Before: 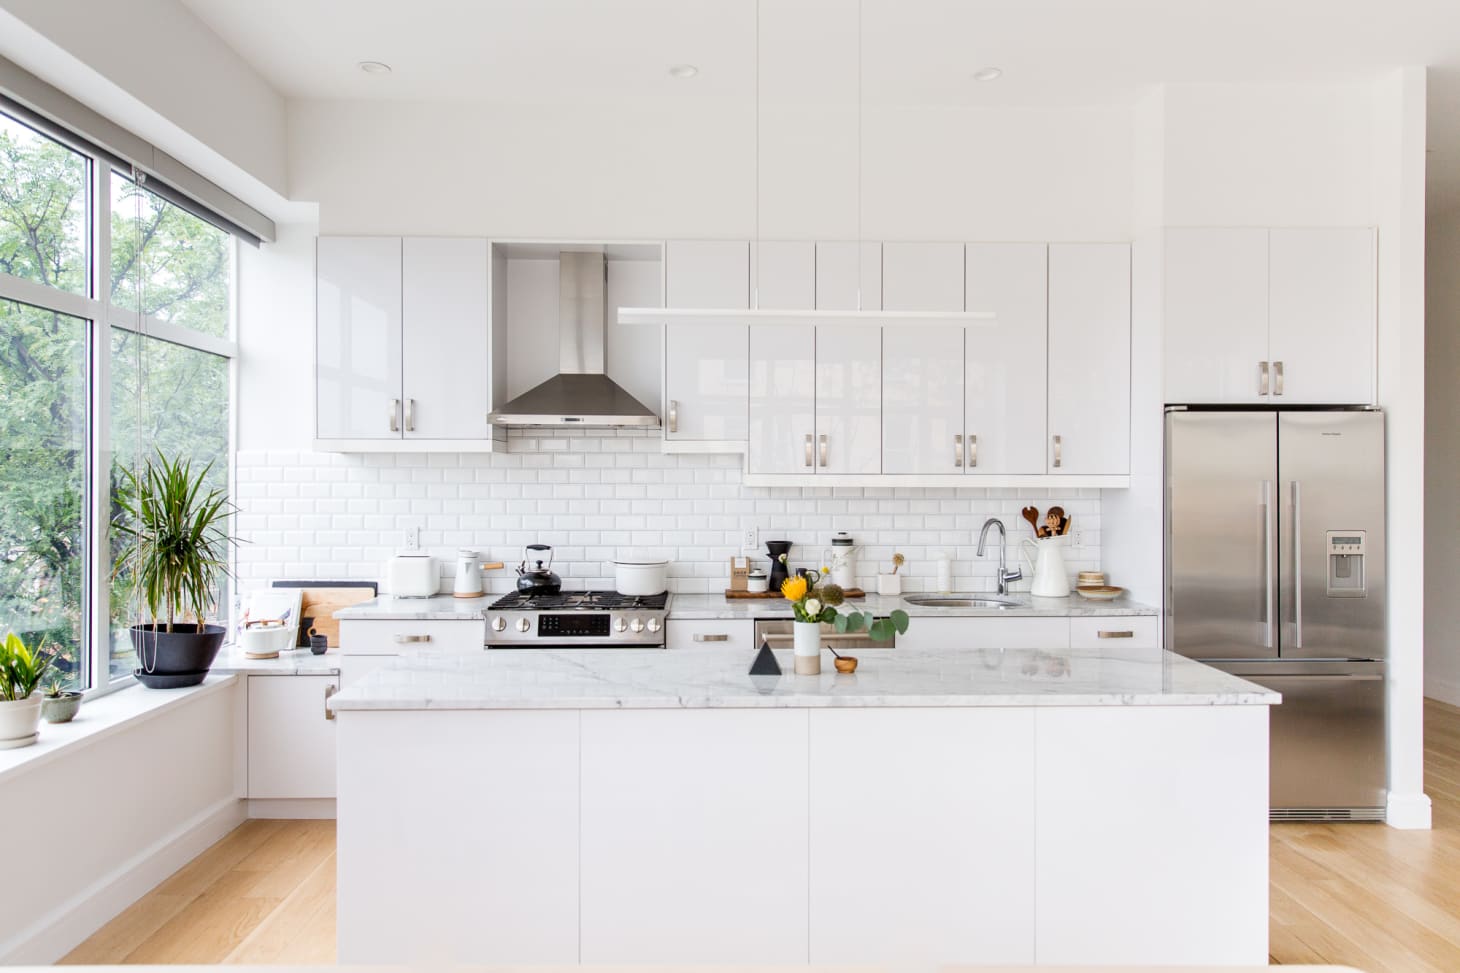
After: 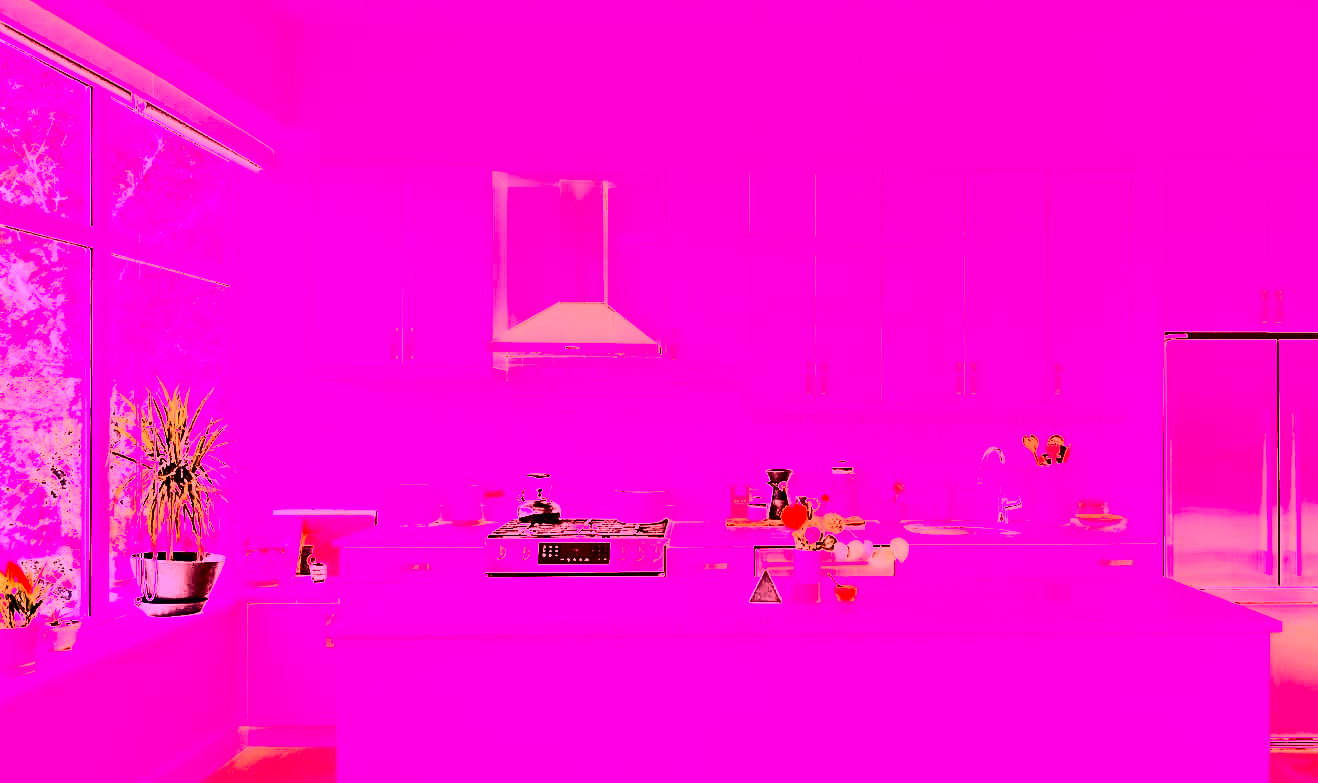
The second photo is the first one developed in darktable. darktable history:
exposure: exposure 0.2 EV, compensate highlight preservation false
white balance: red 4.26, blue 1.802
crop: top 7.49%, right 9.717%, bottom 11.943%
contrast brightness saturation: contrast 0.5, saturation -0.1
sharpen: on, module defaults
